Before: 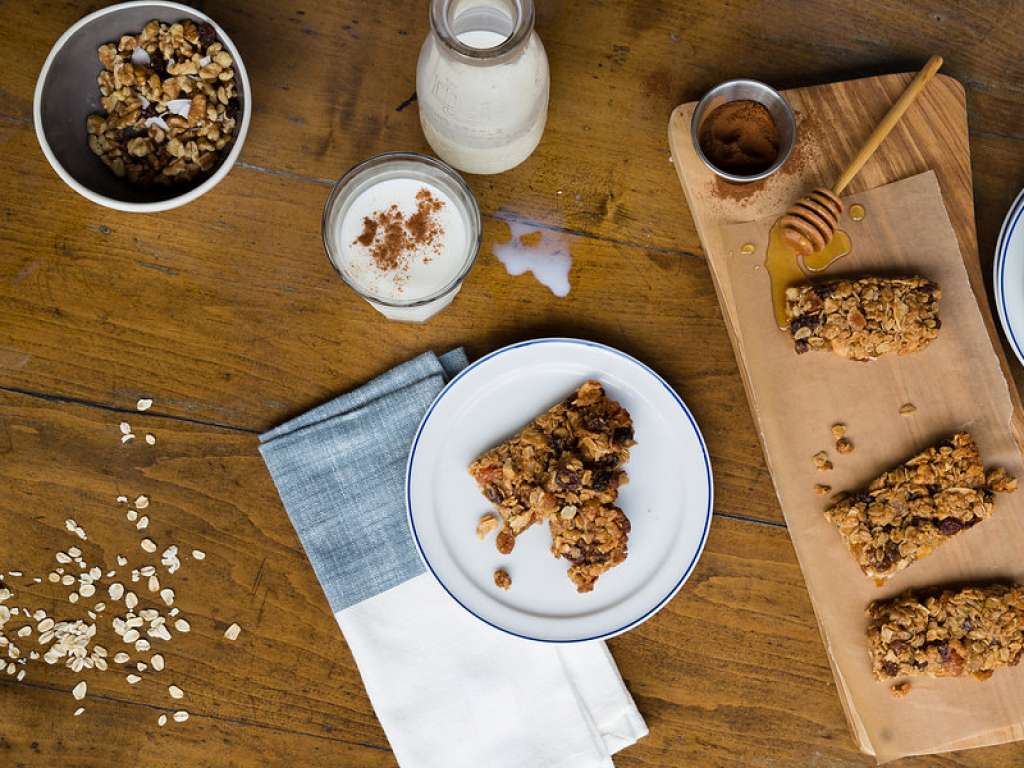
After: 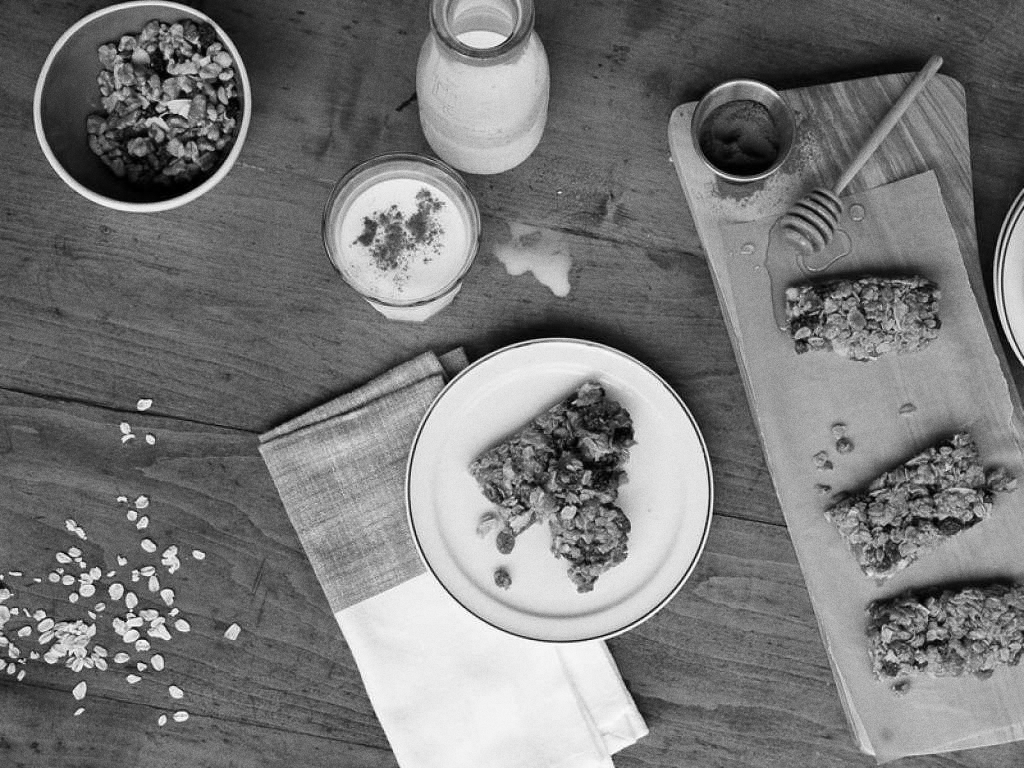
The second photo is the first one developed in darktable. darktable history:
grain: coarseness 0.09 ISO
color zones: curves: ch1 [(0, -0.394) (0.143, -0.394) (0.286, -0.394) (0.429, -0.392) (0.571, -0.391) (0.714, -0.391) (0.857, -0.391) (1, -0.394)]
